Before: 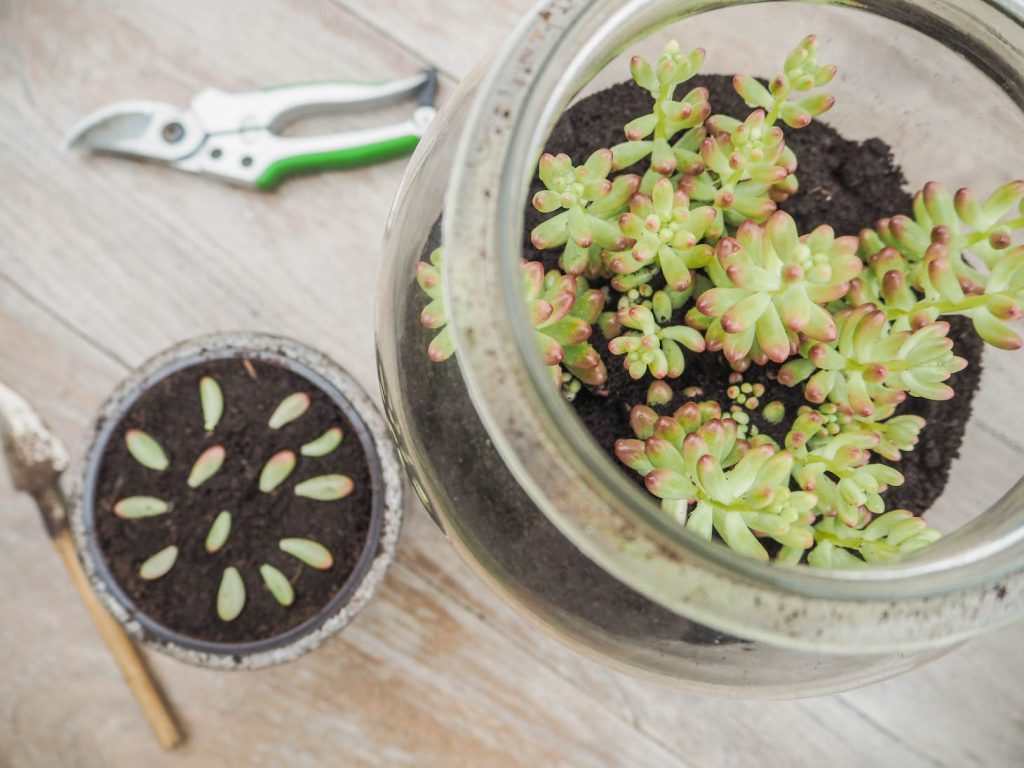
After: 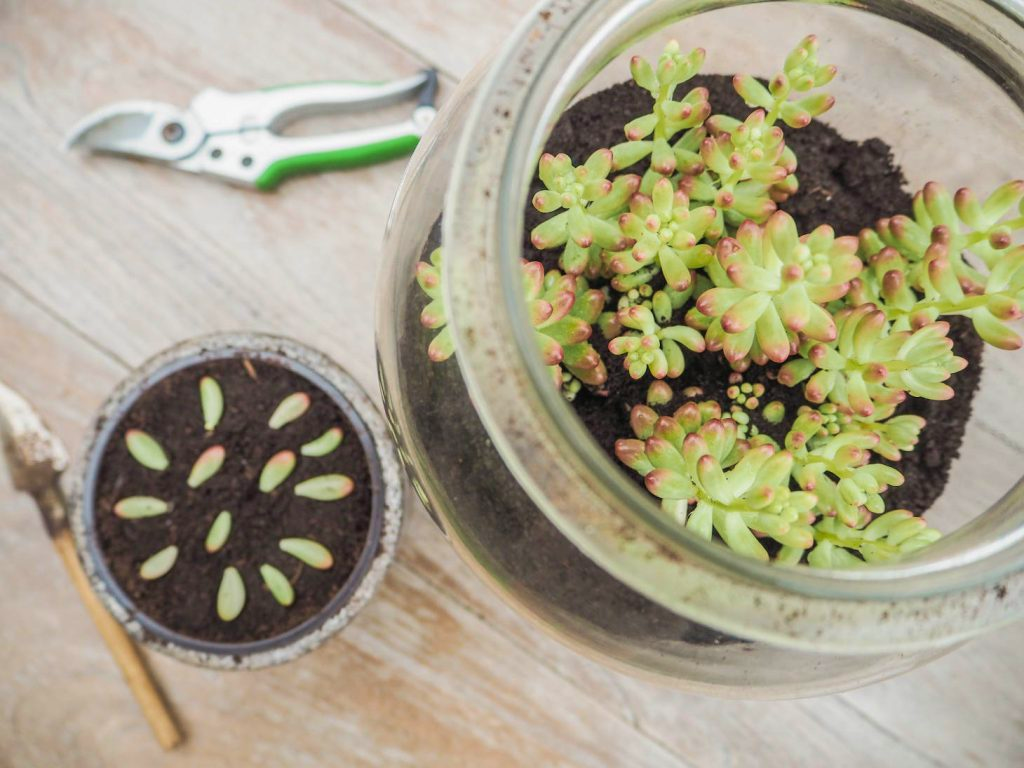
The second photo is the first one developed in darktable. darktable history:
exposure: compensate highlight preservation false
velvia: on, module defaults
